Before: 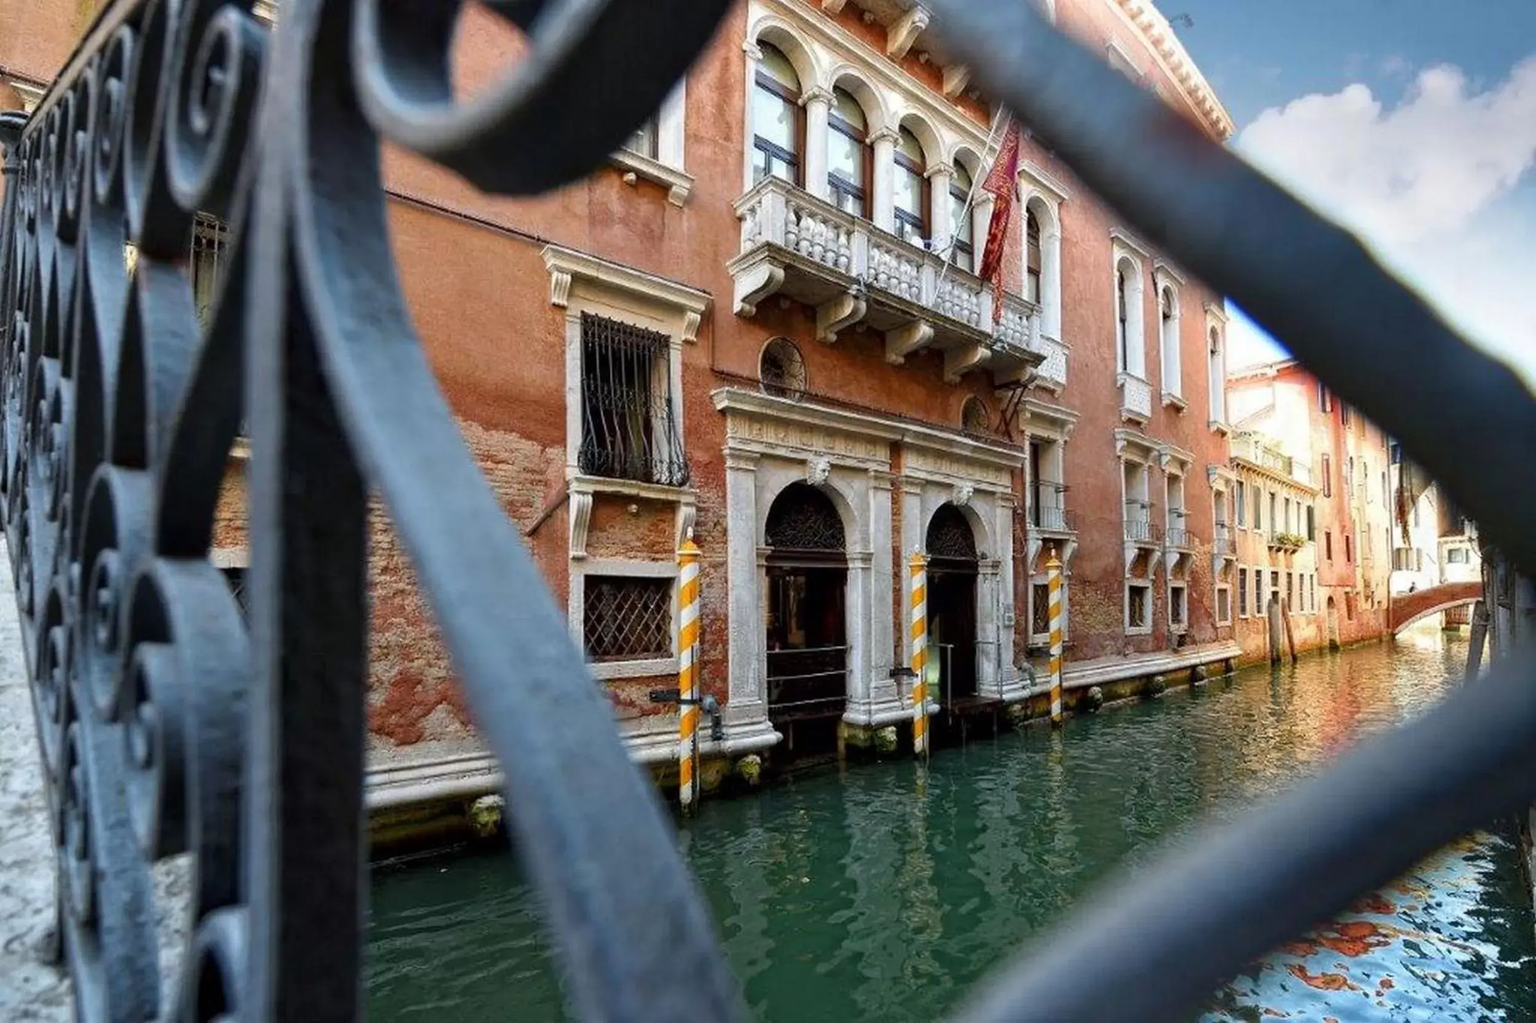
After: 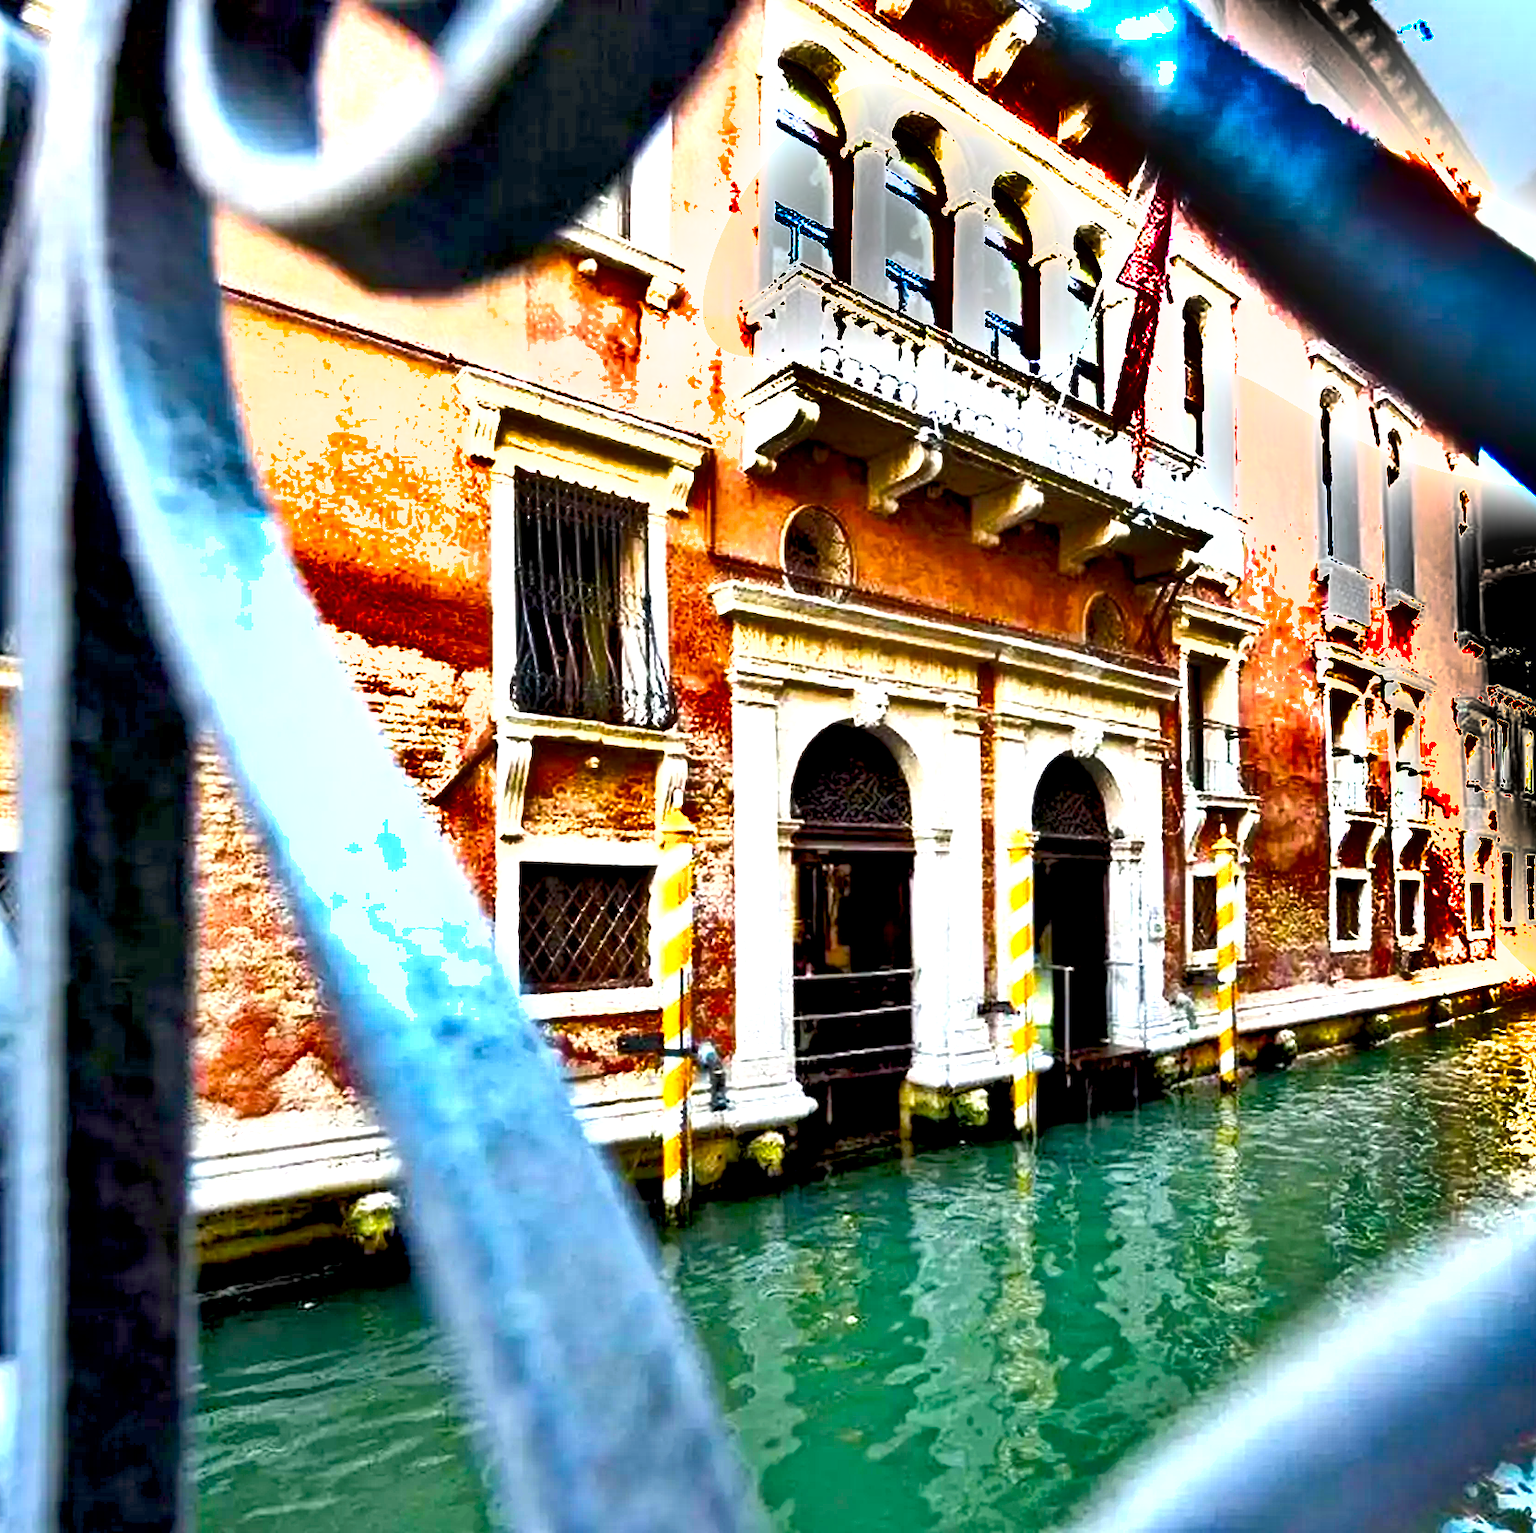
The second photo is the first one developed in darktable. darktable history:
exposure: black level correction 0.005, exposure 2.075 EV, compensate highlight preservation false
shadows and highlights: shadows 20.99, highlights -81.87, soften with gaussian
crop and rotate: left 15.525%, right 17.762%
color balance rgb: perceptual saturation grading › global saturation 31.19%, global vibrance 15.096%
base curve: curves: ch0 [(0, 0) (0.472, 0.508) (1, 1)], preserve colors none
